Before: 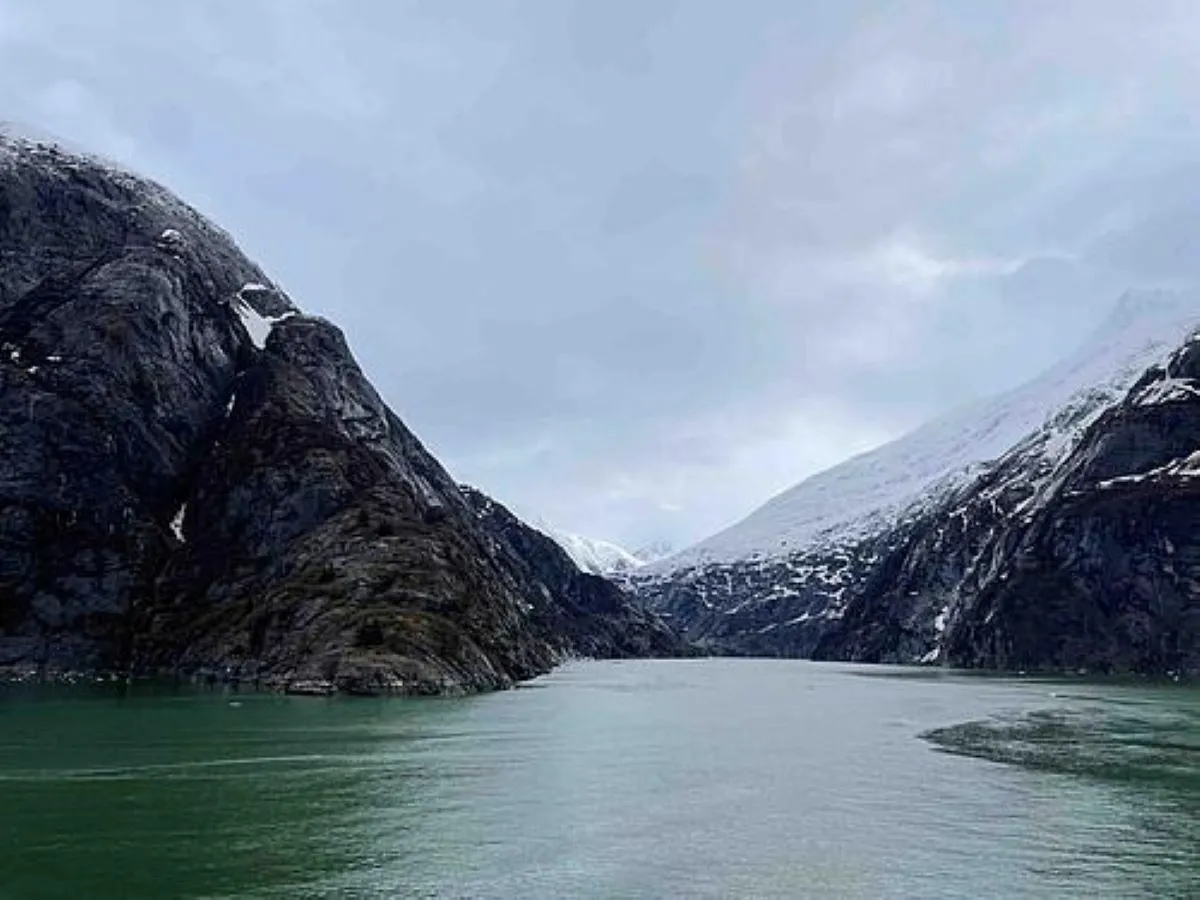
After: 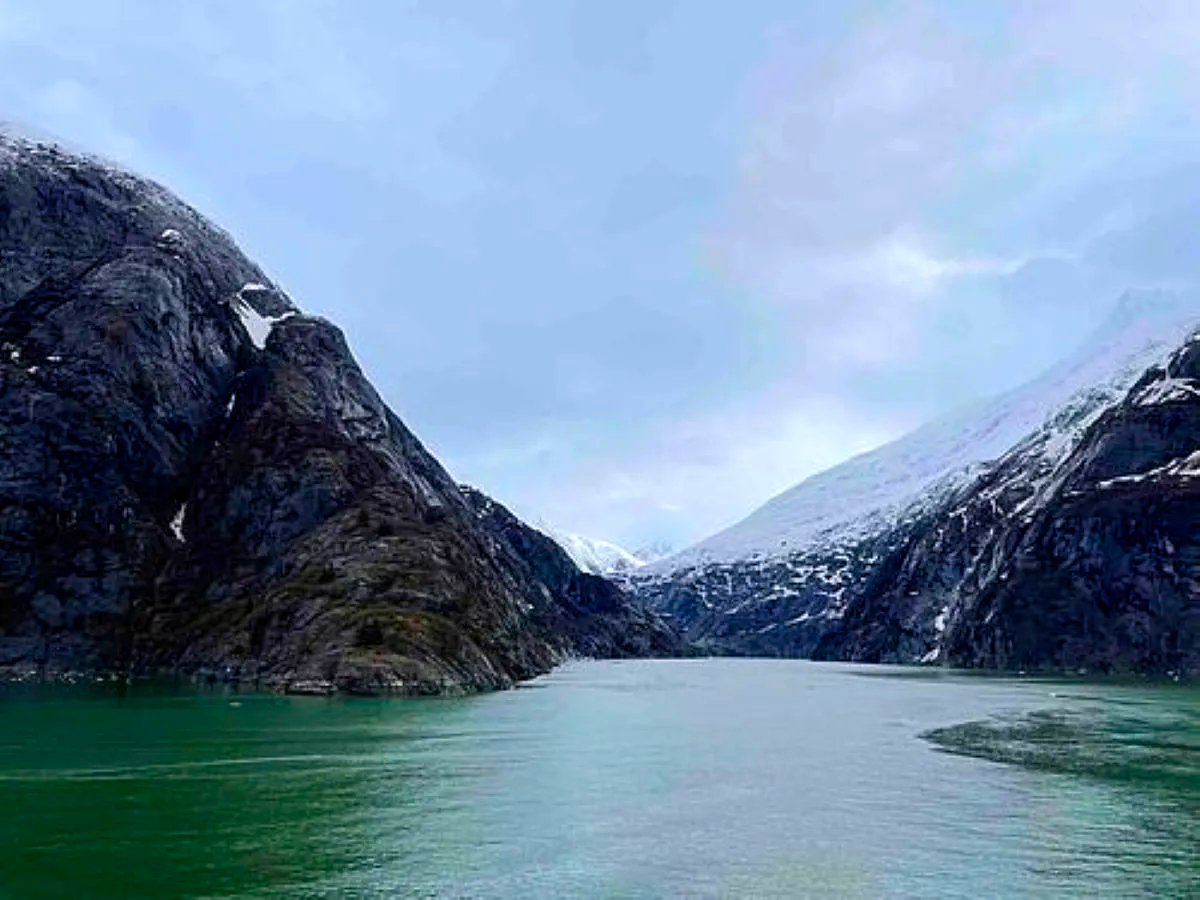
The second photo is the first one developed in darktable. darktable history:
color balance rgb: shadows fall-off 299.191%, white fulcrum 1.99 EV, highlights fall-off 299.837%, perceptual saturation grading › global saturation 34.987%, perceptual saturation grading › highlights -25.694%, perceptual saturation grading › shadows 49.975%, perceptual brilliance grading › global brilliance 3.551%, mask middle-gray fulcrum 99.7%, contrast gray fulcrum 38.277%
